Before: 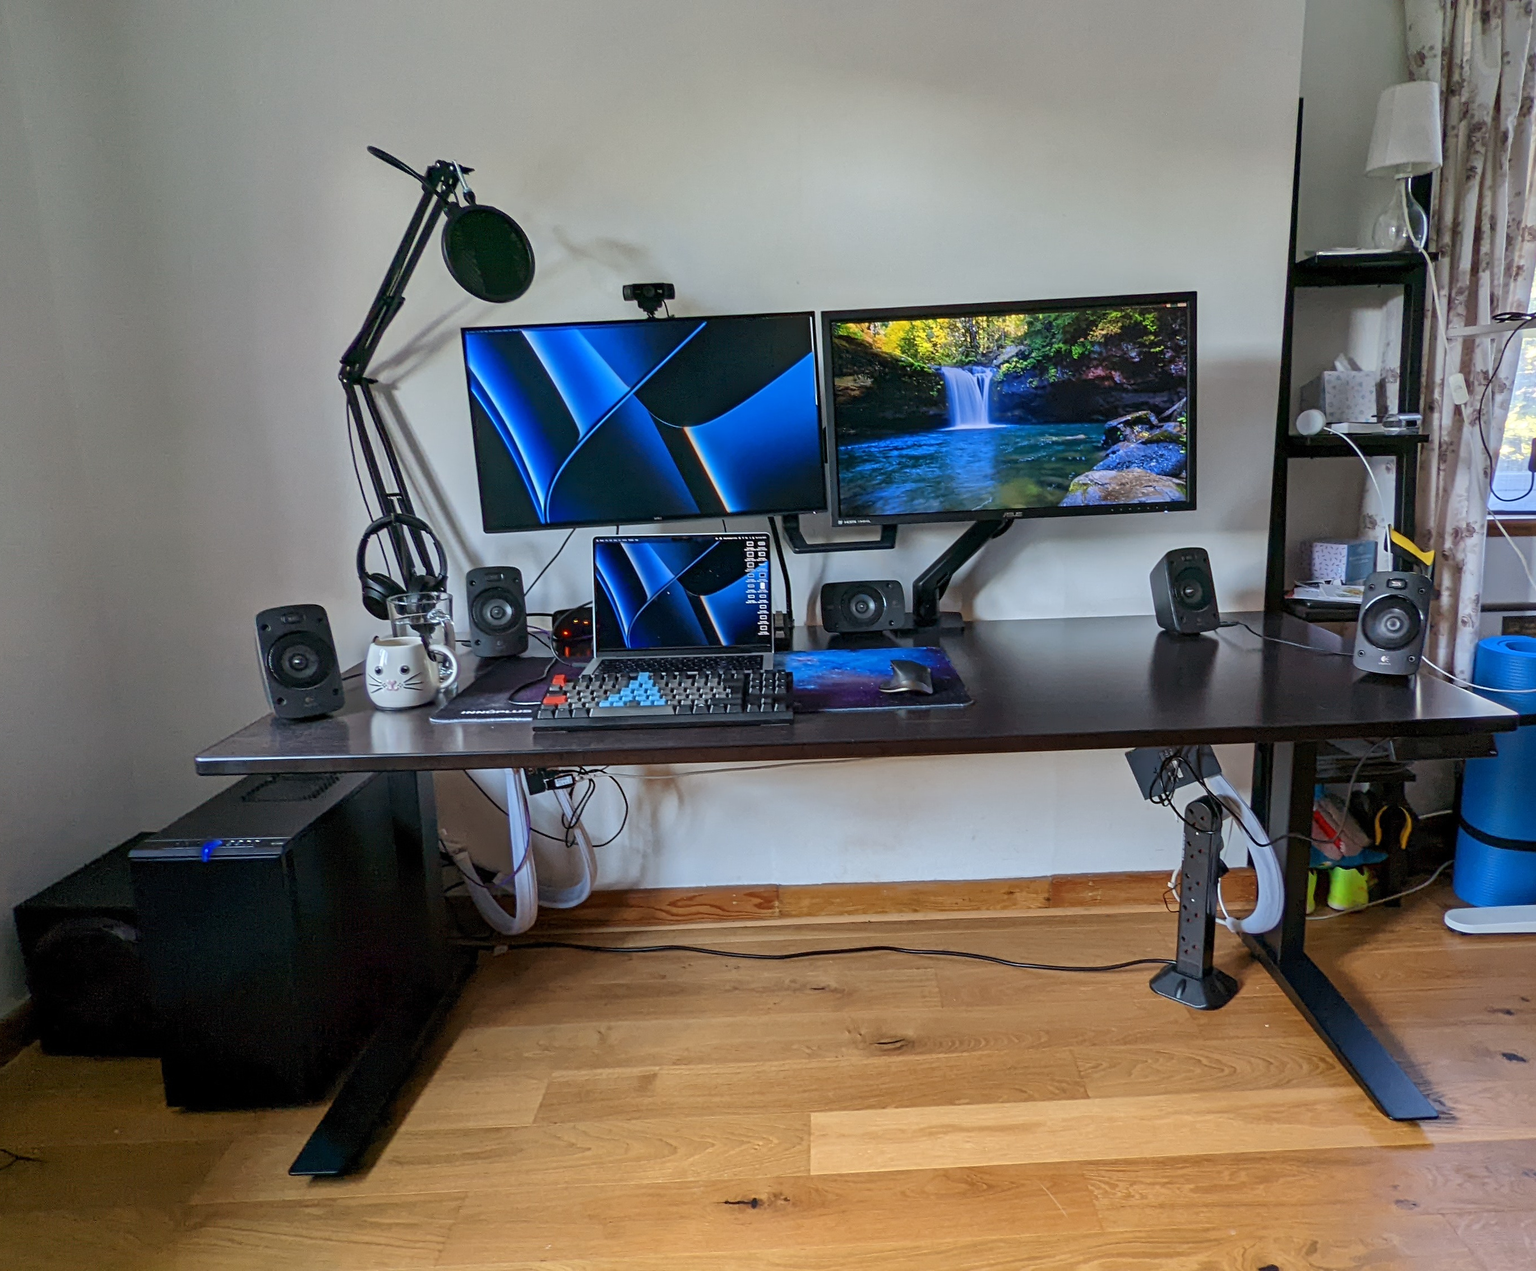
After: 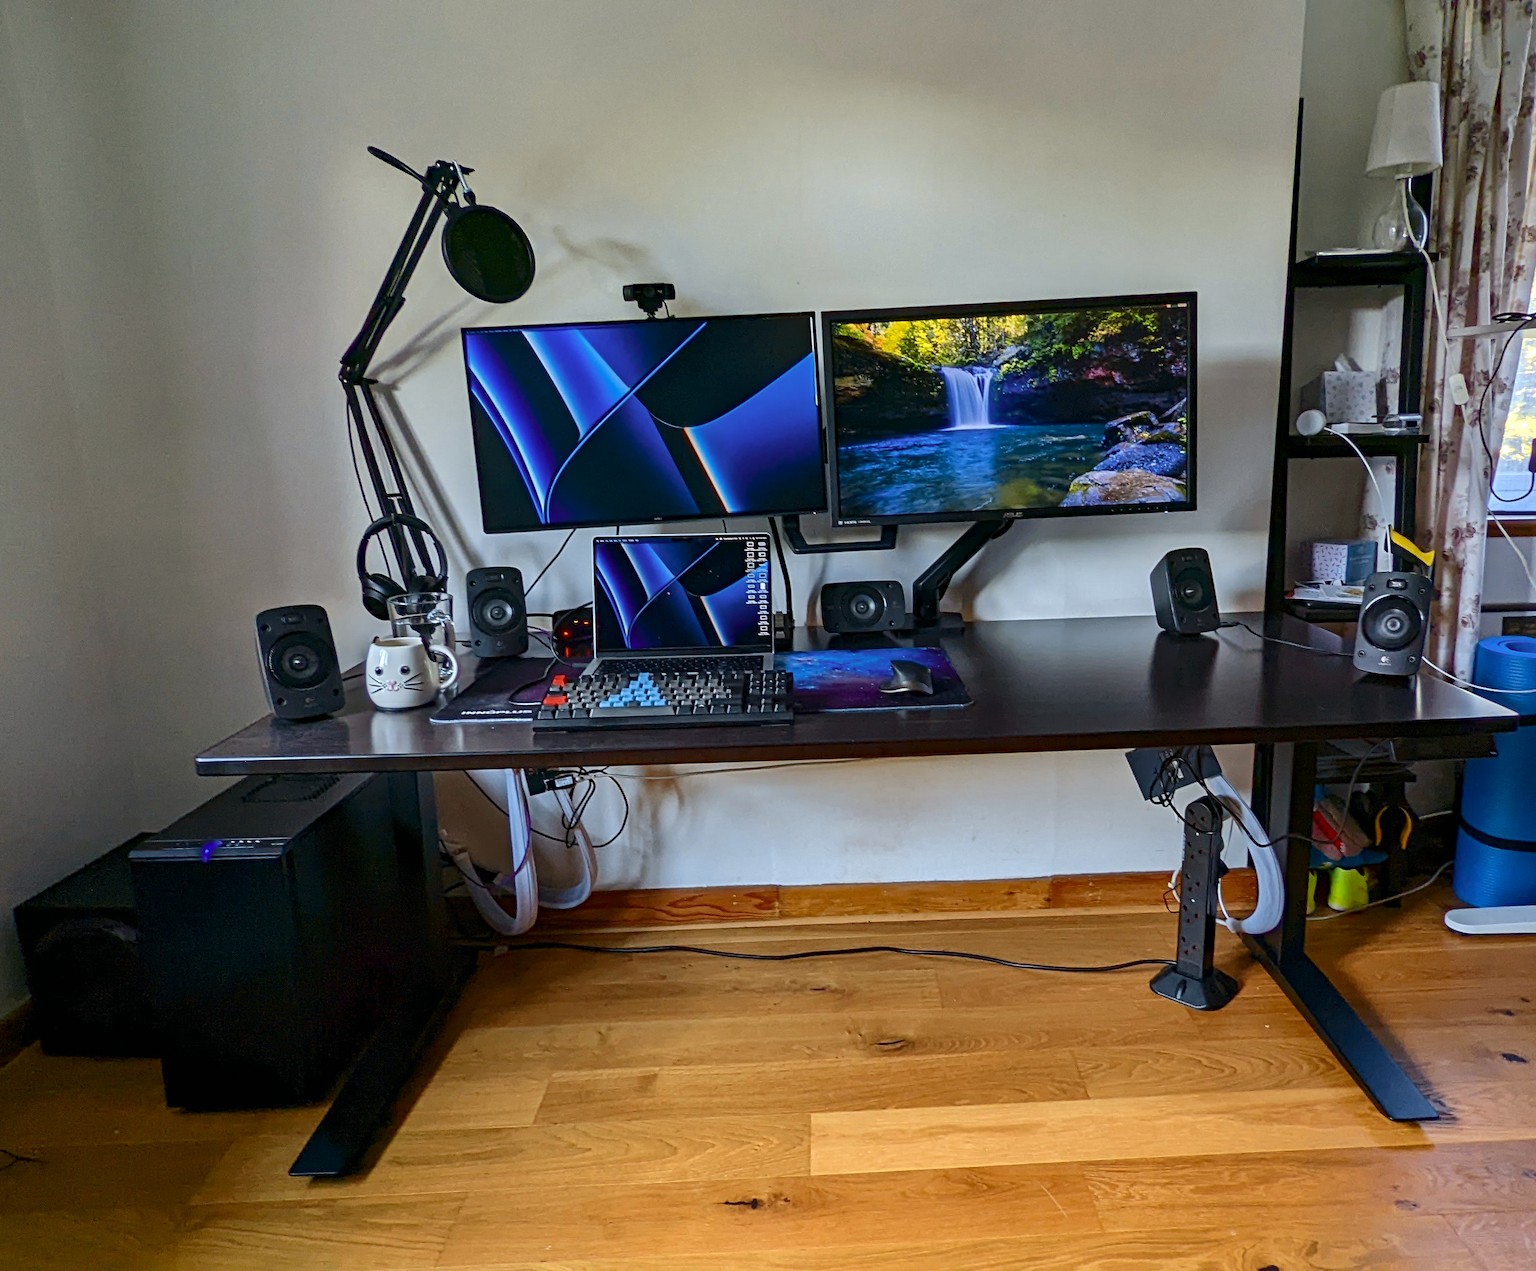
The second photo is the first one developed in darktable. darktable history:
haze removal: compatibility mode true, adaptive false
tone curve: curves: ch0 [(0, 0) (0.227, 0.17) (0.766, 0.774) (1, 1)]; ch1 [(0, 0) (0.114, 0.127) (0.437, 0.452) (0.498, 0.495) (0.579, 0.602) (1, 1)]; ch2 [(0, 0) (0.233, 0.259) (0.493, 0.492) (0.568, 0.596) (1, 1)], color space Lab, independent channels, preserve colors none
tone equalizer: on, module defaults
